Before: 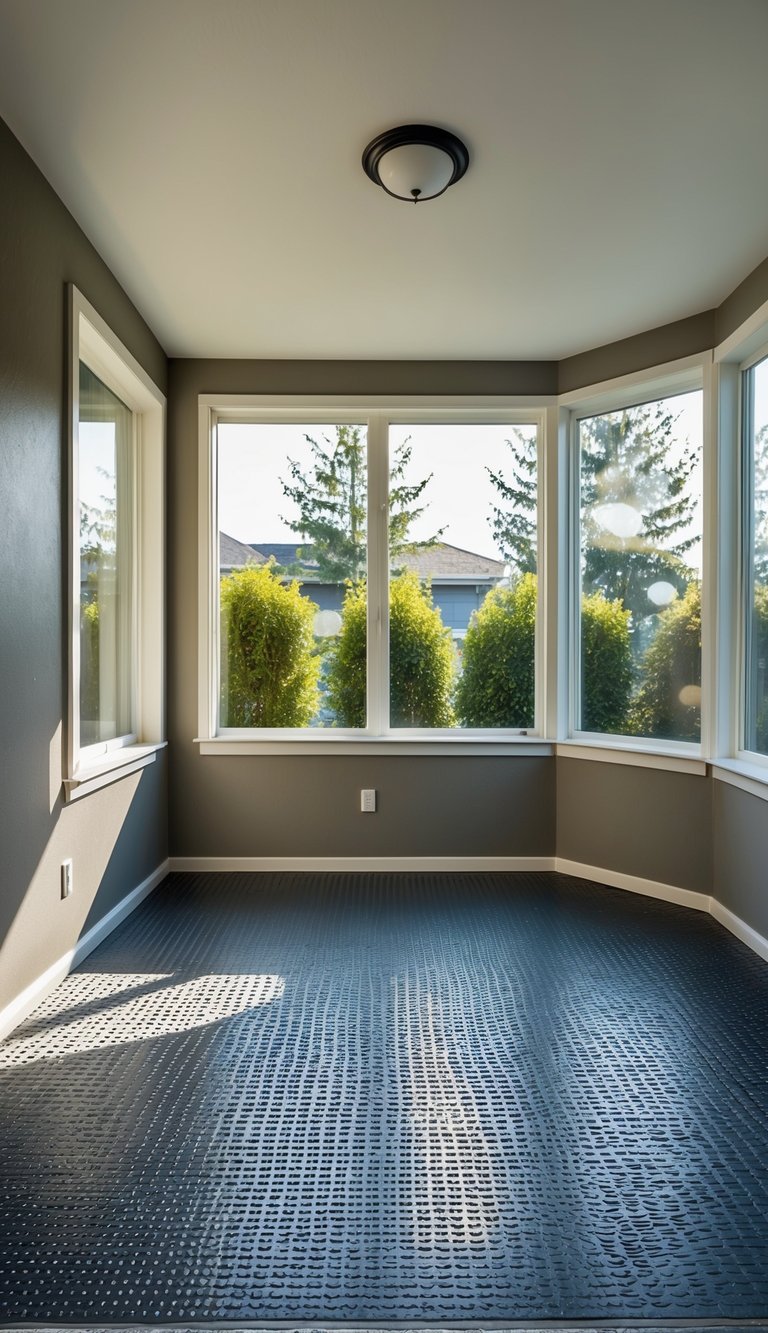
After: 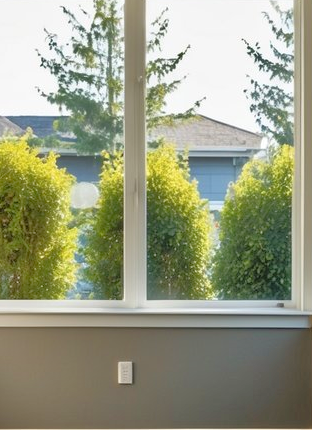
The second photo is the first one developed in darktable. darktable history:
crop: left 31.74%, top 32.182%, right 27.595%, bottom 35.527%
tone equalizer: -7 EV 0.147 EV, -6 EV 0.585 EV, -5 EV 1.12 EV, -4 EV 1.36 EV, -3 EV 1.18 EV, -2 EV 0.6 EV, -1 EV 0.166 EV
